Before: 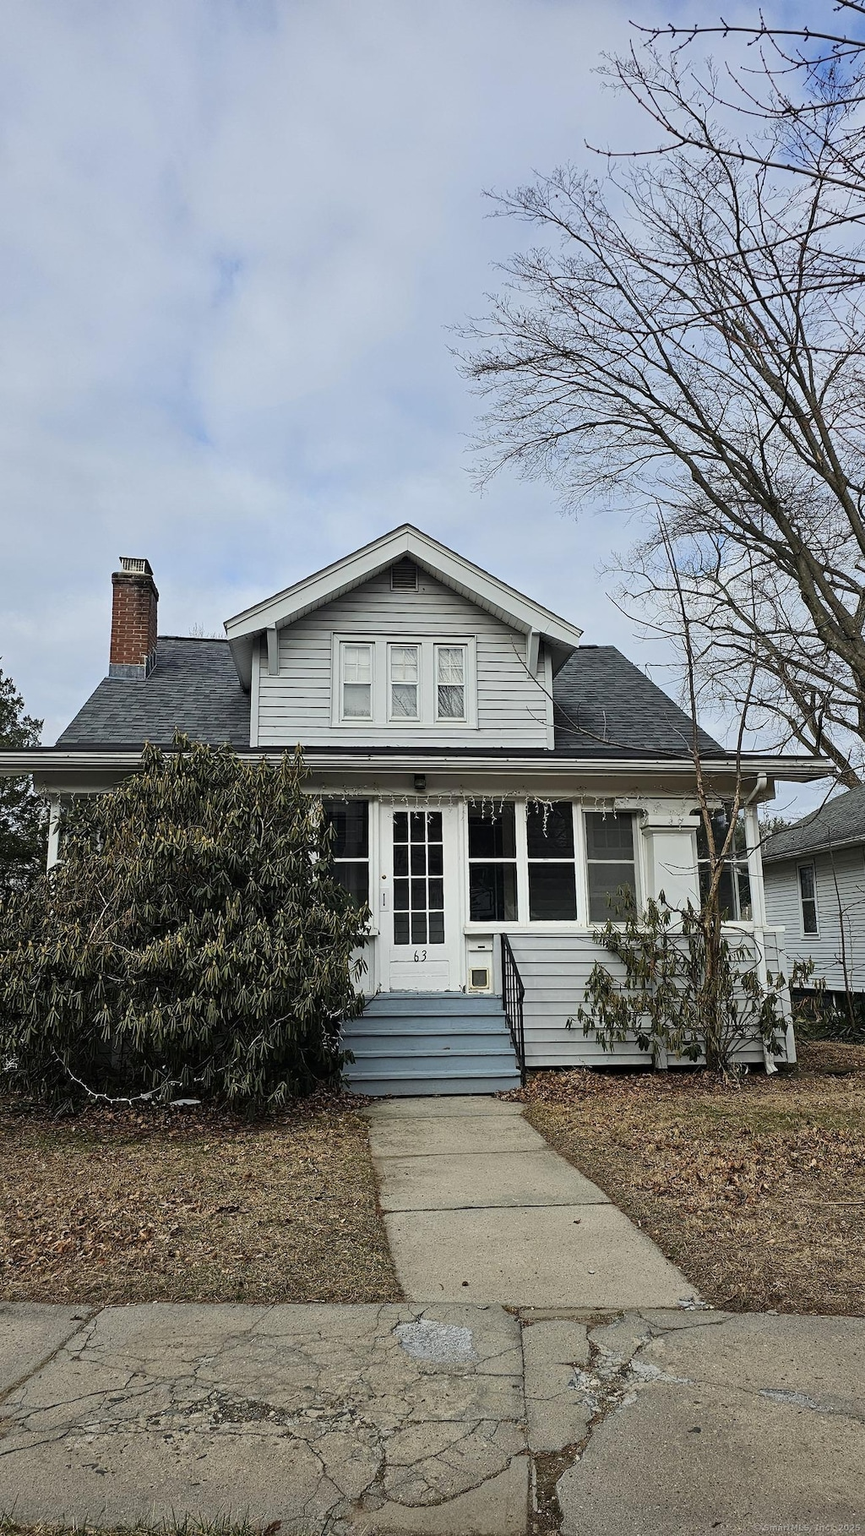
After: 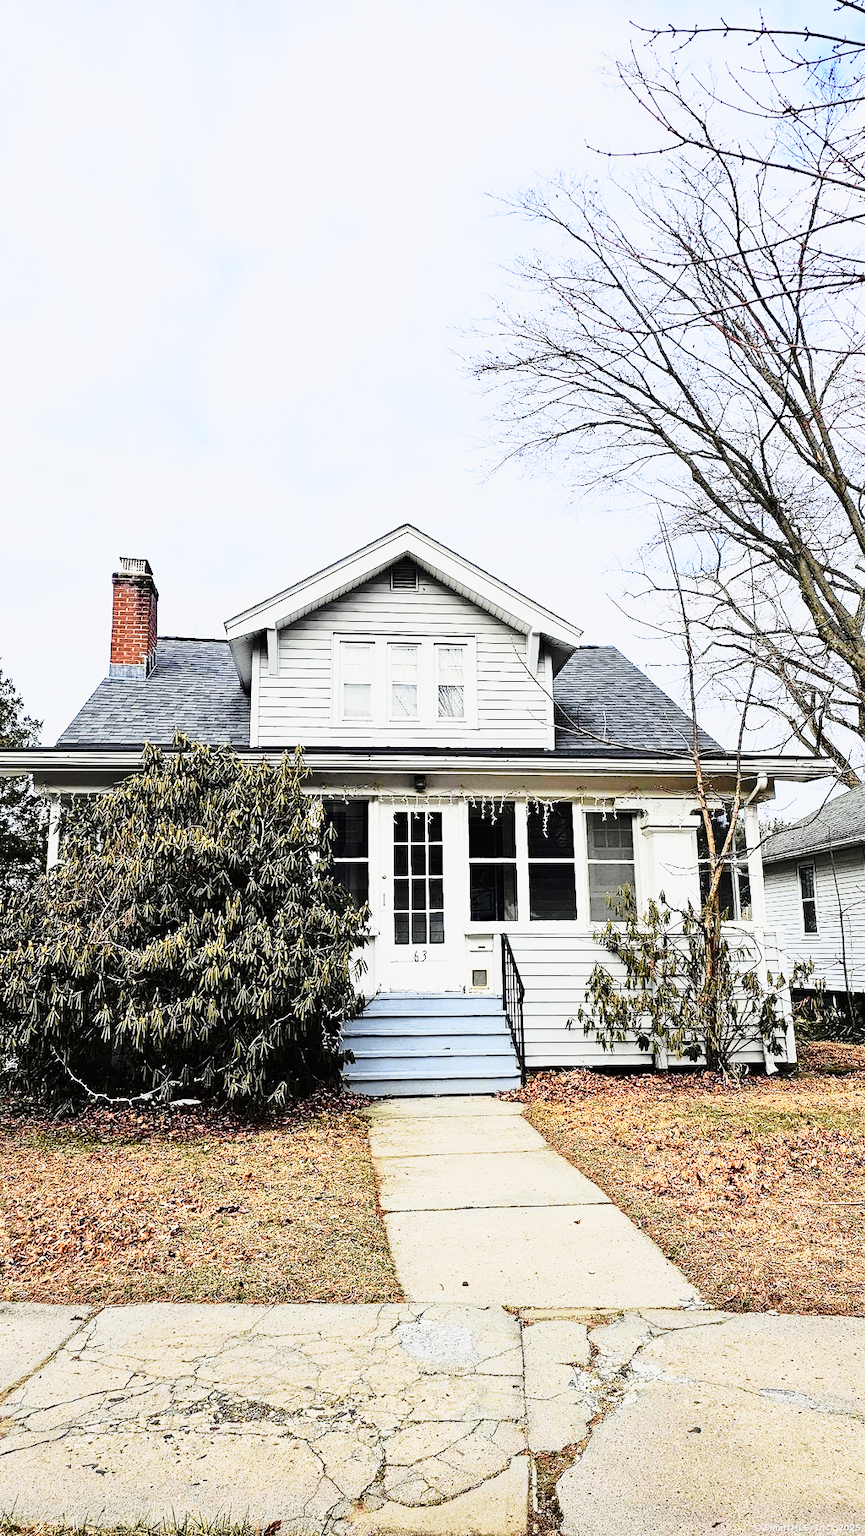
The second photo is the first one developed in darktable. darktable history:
base curve: curves: ch0 [(0, 0) (0.007, 0.004) (0.027, 0.03) (0.046, 0.07) (0.207, 0.54) (0.442, 0.872) (0.673, 0.972) (1, 1)], preserve colors none
contrast brightness saturation: contrast 0.197, brightness 0.164, saturation 0.22
tone curve: curves: ch0 [(0, 0) (0.104, 0.061) (0.239, 0.201) (0.327, 0.317) (0.401, 0.443) (0.489, 0.566) (0.65, 0.68) (0.832, 0.858) (1, 0.977)]; ch1 [(0, 0) (0.161, 0.092) (0.35, 0.33) (0.379, 0.401) (0.447, 0.476) (0.495, 0.499) (0.515, 0.518) (0.534, 0.557) (0.602, 0.625) (0.712, 0.706) (1, 1)]; ch2 [(0, 0) (0.359, 0.372) (0.437, 0.437) (0.502, 0.501) (0.55, 0.534) (0.592, 0.601) (0.647, 0.64) (1, 1)], color space Lab, independent channels, preserve colors none
